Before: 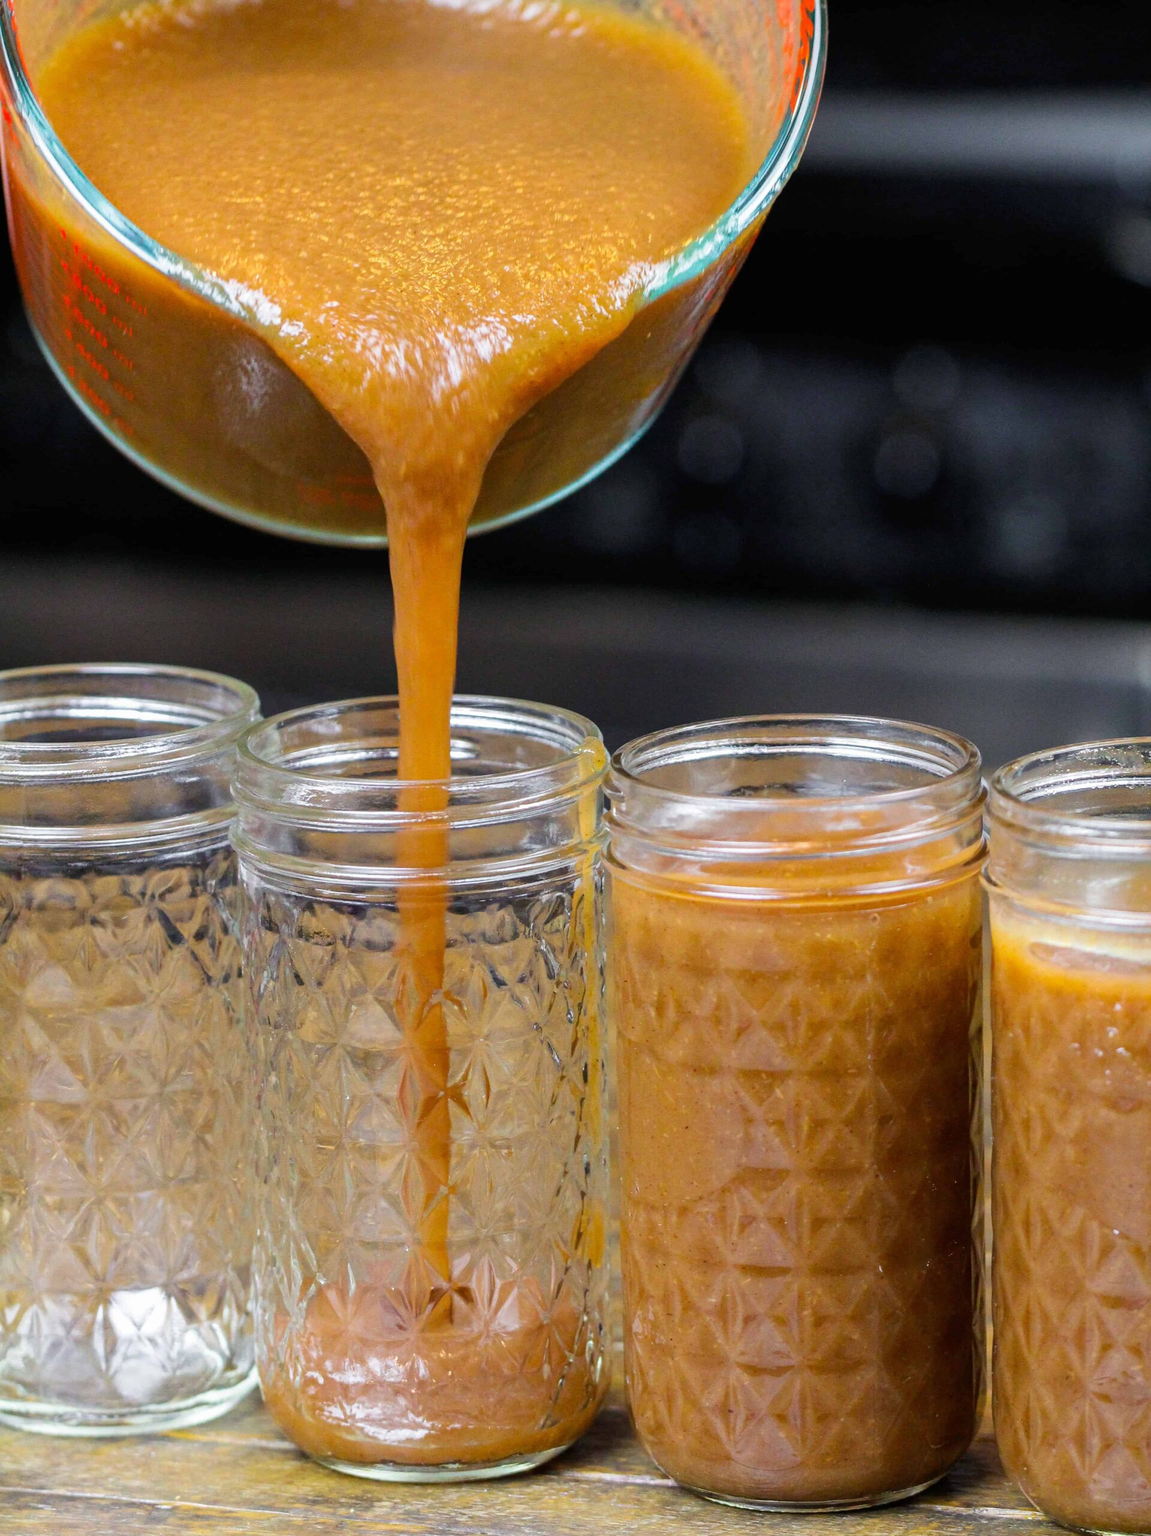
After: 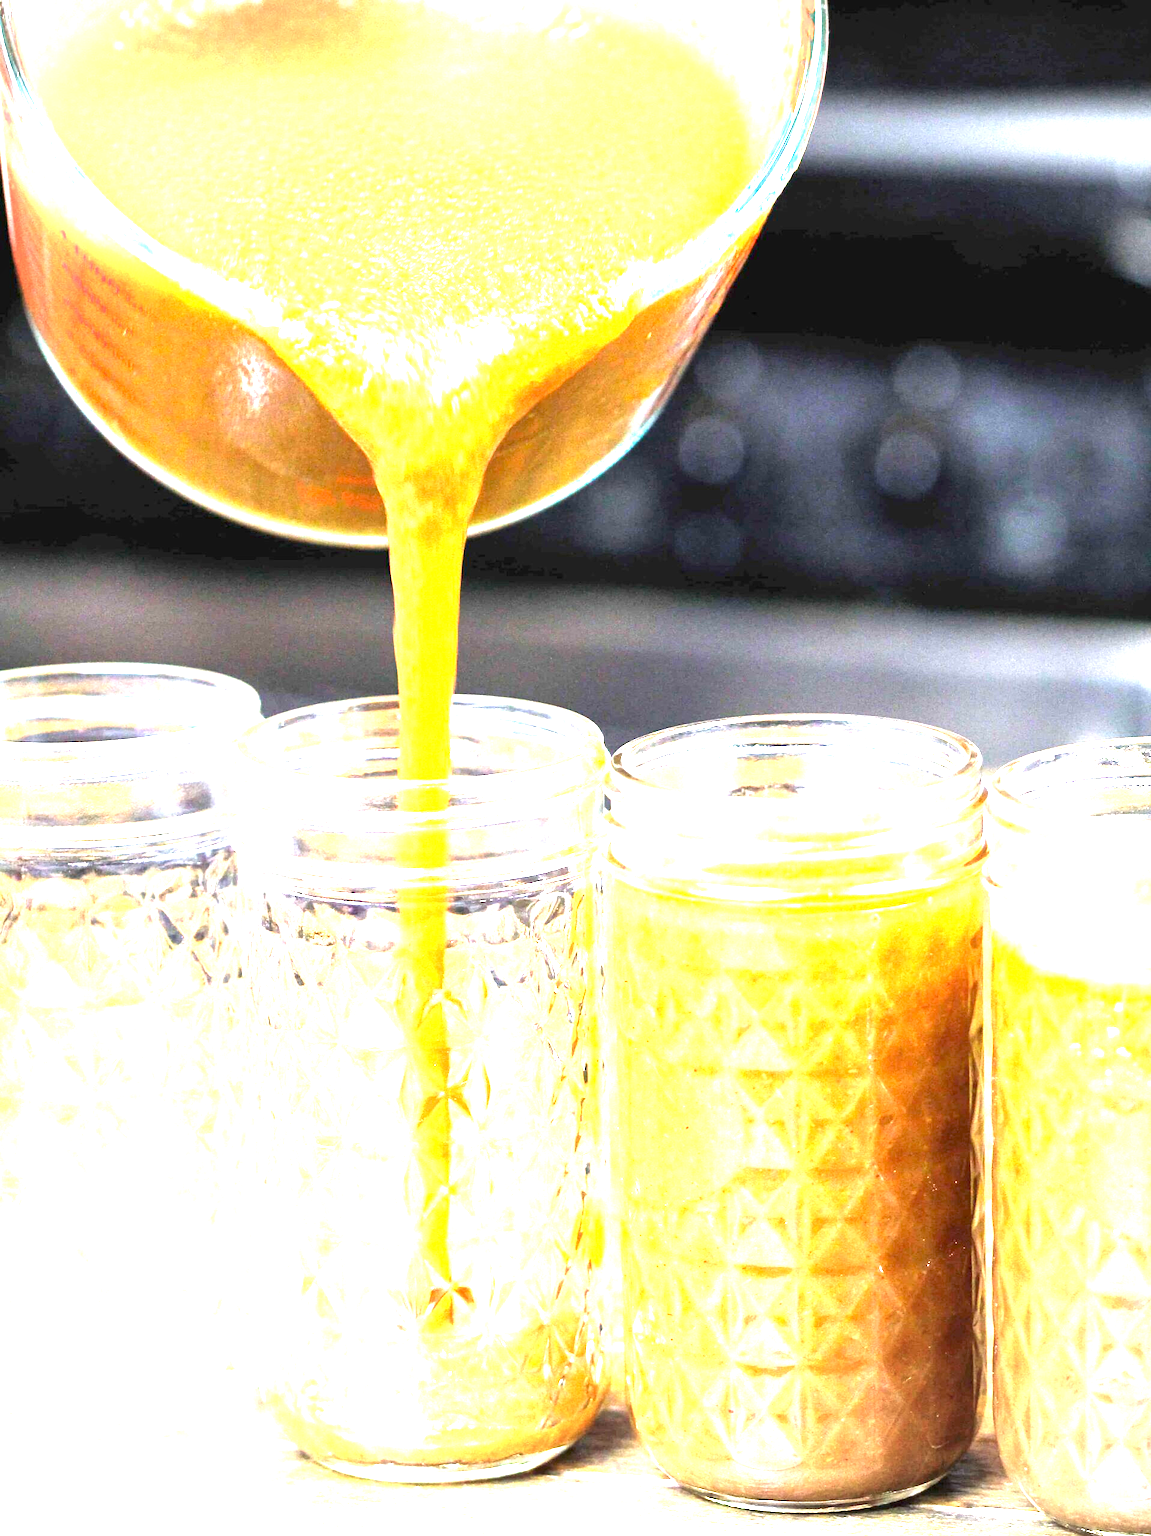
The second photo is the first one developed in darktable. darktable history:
vignetting: brightness -0.167
exposure: exposure 3 EV, compensate highlight preservation false
